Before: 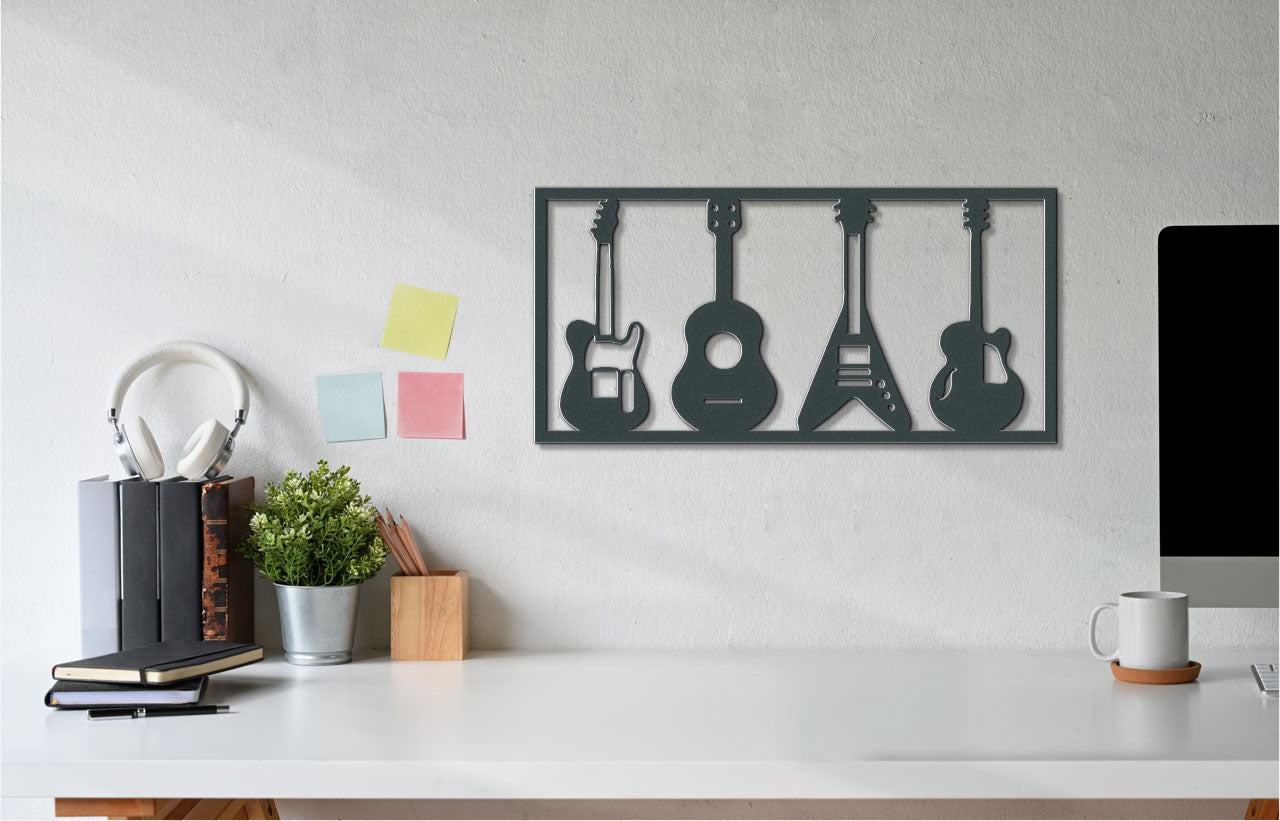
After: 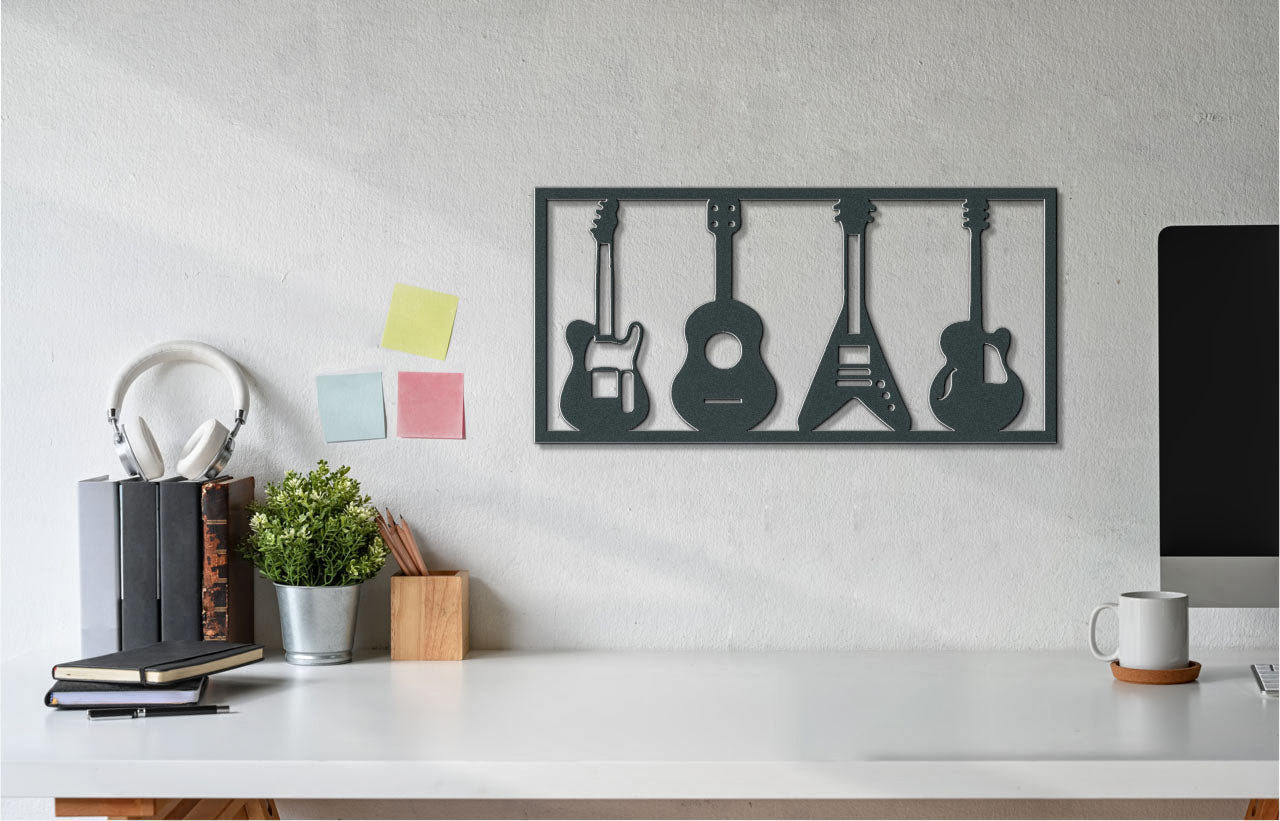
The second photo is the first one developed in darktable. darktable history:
local contrast: highlights 56%, shadows 51%, detail 130%, midtone range 0.448
